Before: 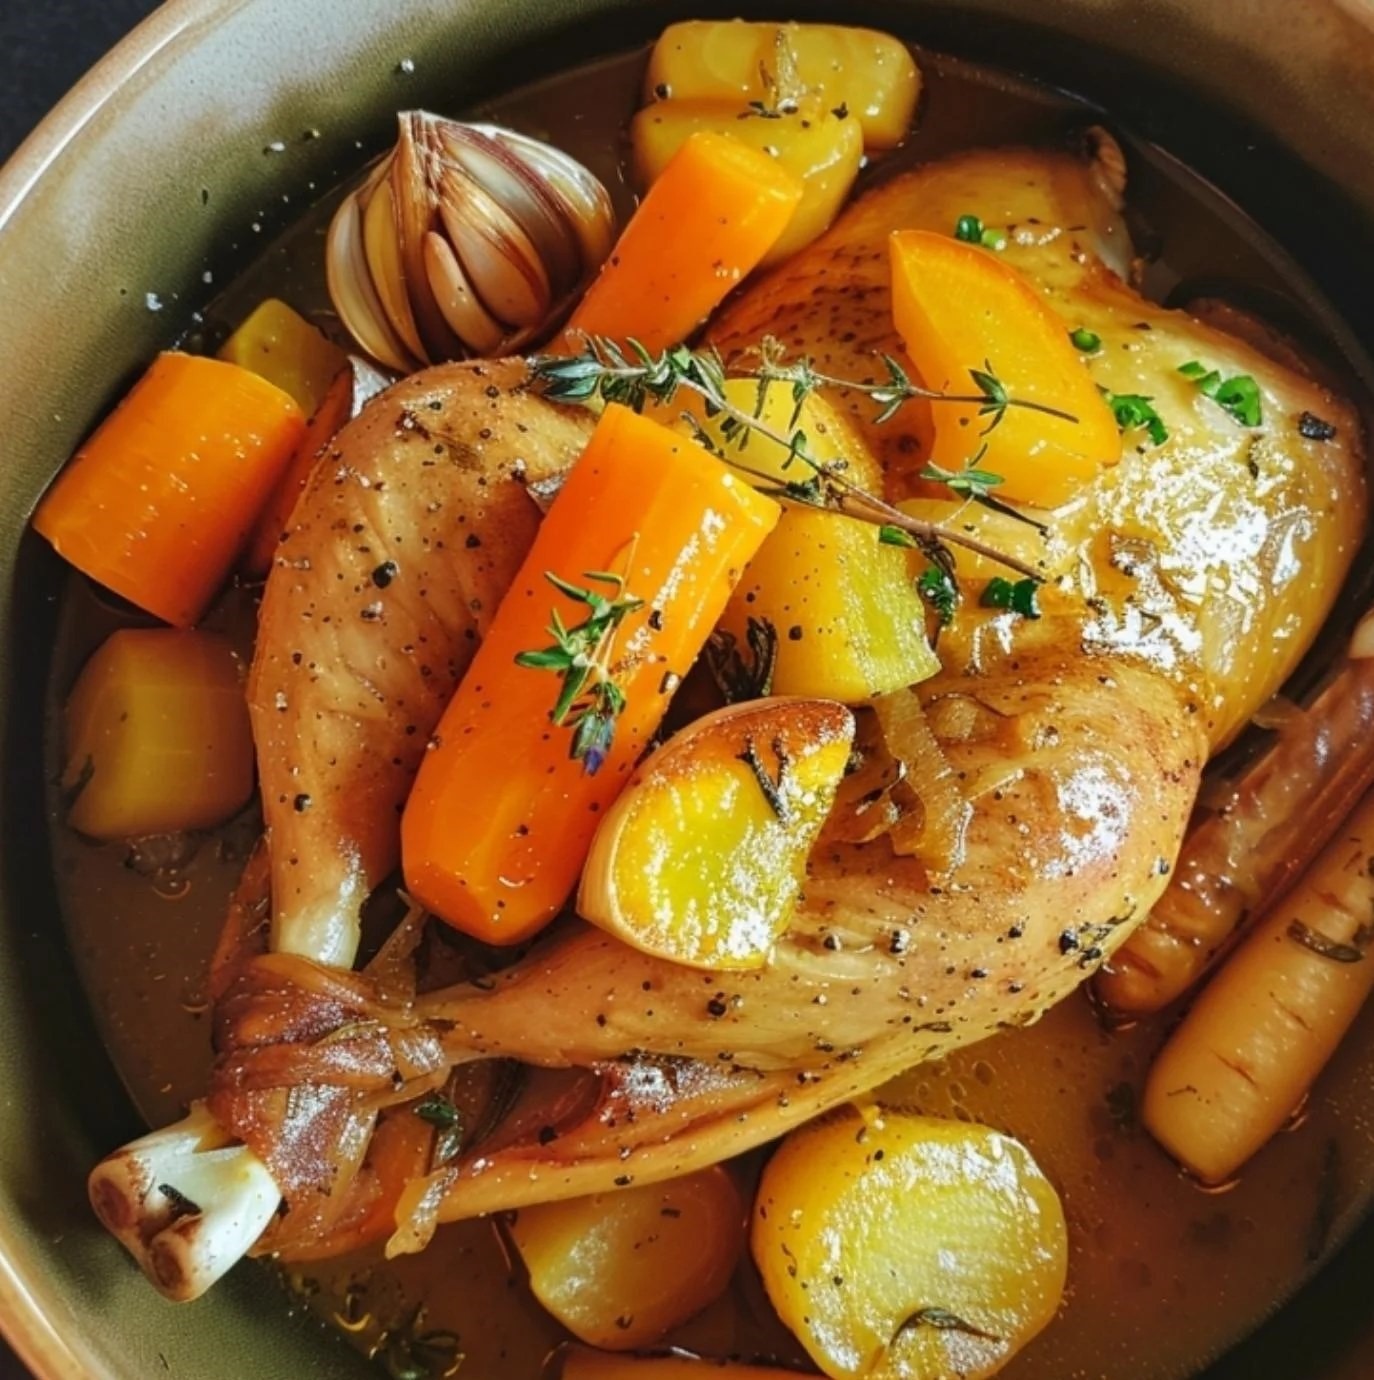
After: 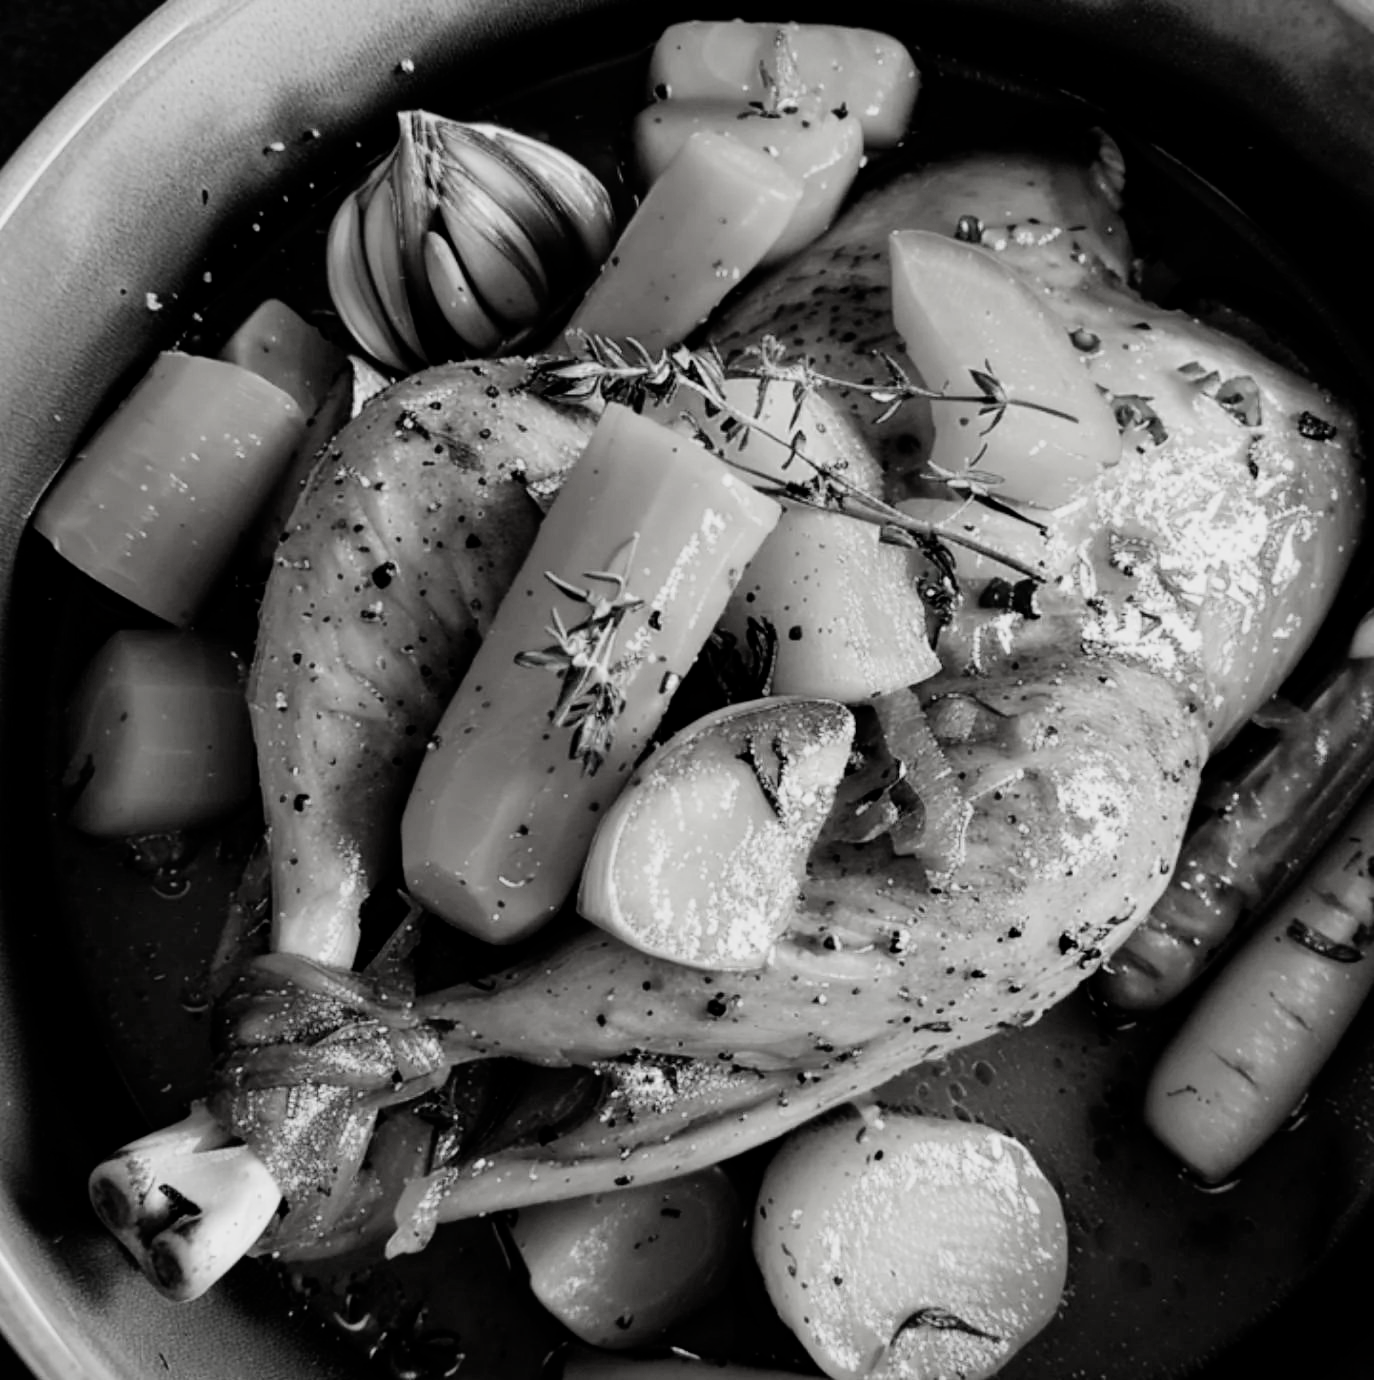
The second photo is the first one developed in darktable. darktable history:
filmic rgb: black relative exposure -5.04 EV, white relative exposure 3.54 EV, hardness 3.18, contrast 1.404, highlights saturation mix -49.24%, preserve chrominance no, color science v4 (2020), contrast in shadows soft, contrast in highlights soft
